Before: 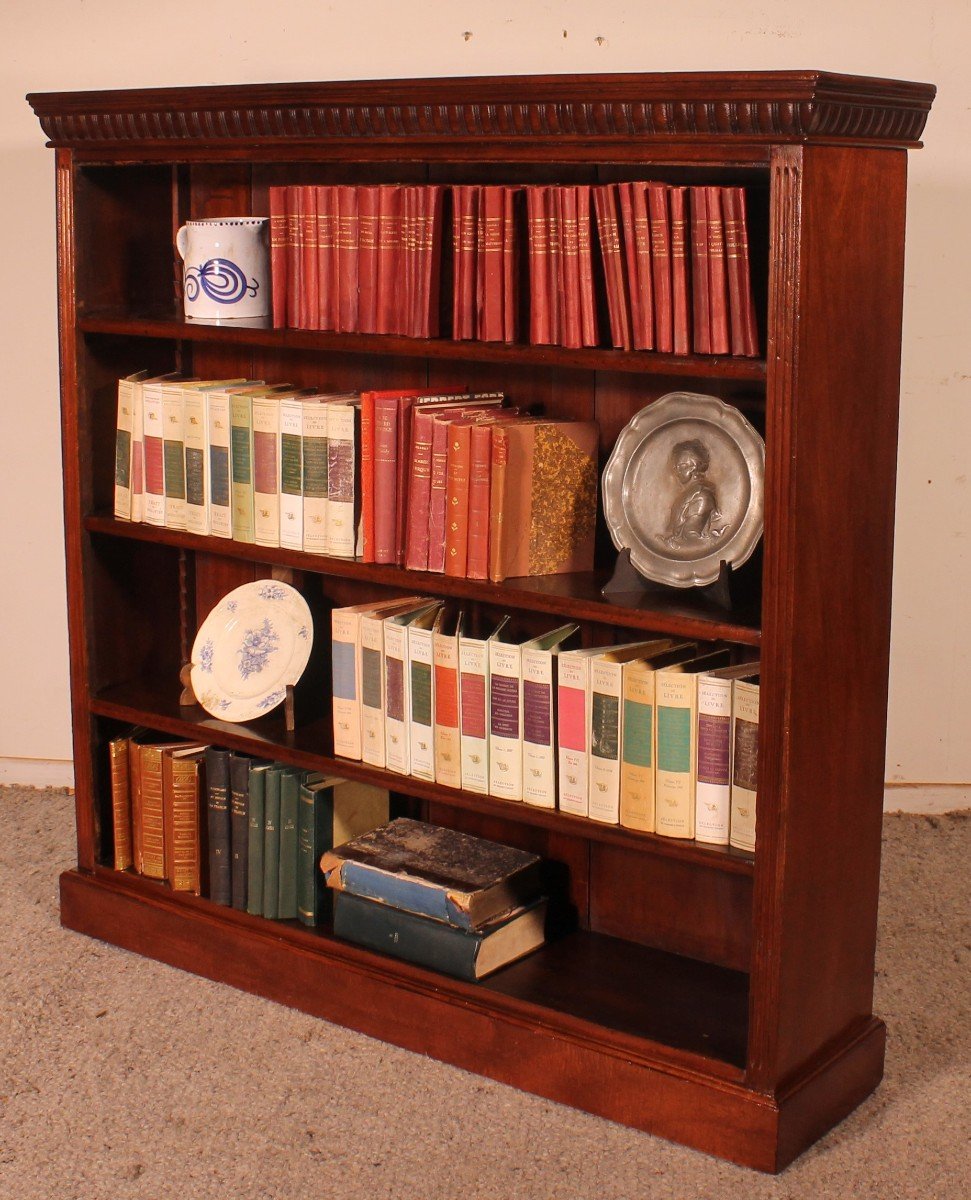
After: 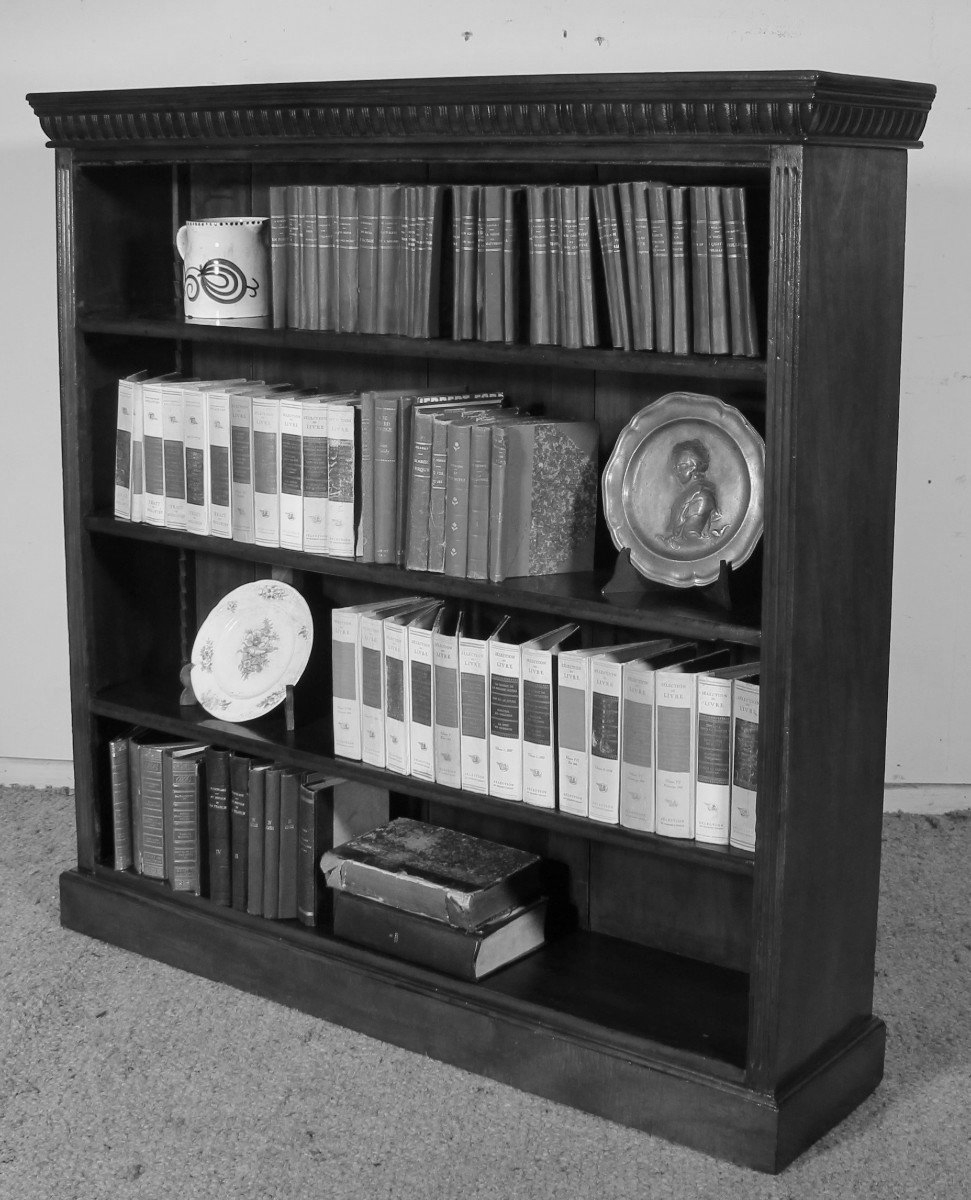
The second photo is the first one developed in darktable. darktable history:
contrast brightness saturation: saturation -1
color correction: saturation 0.85
